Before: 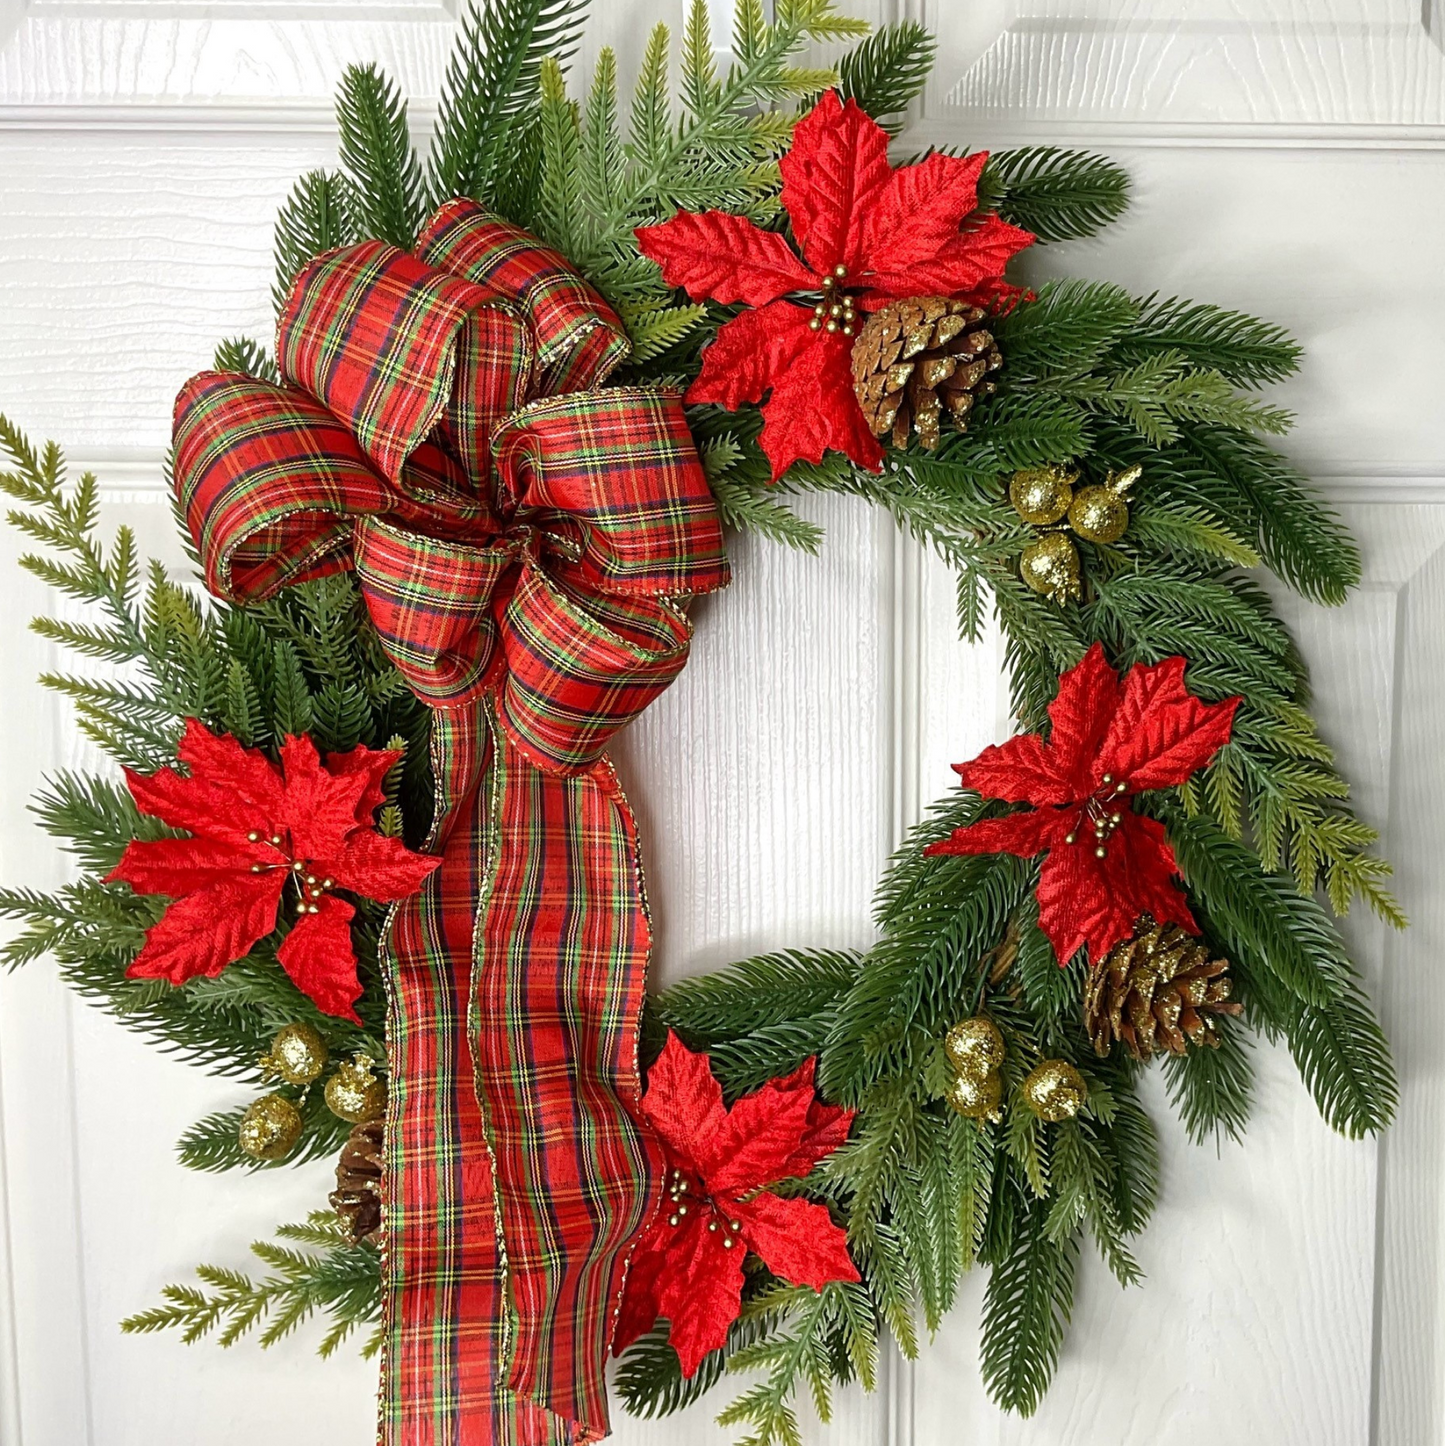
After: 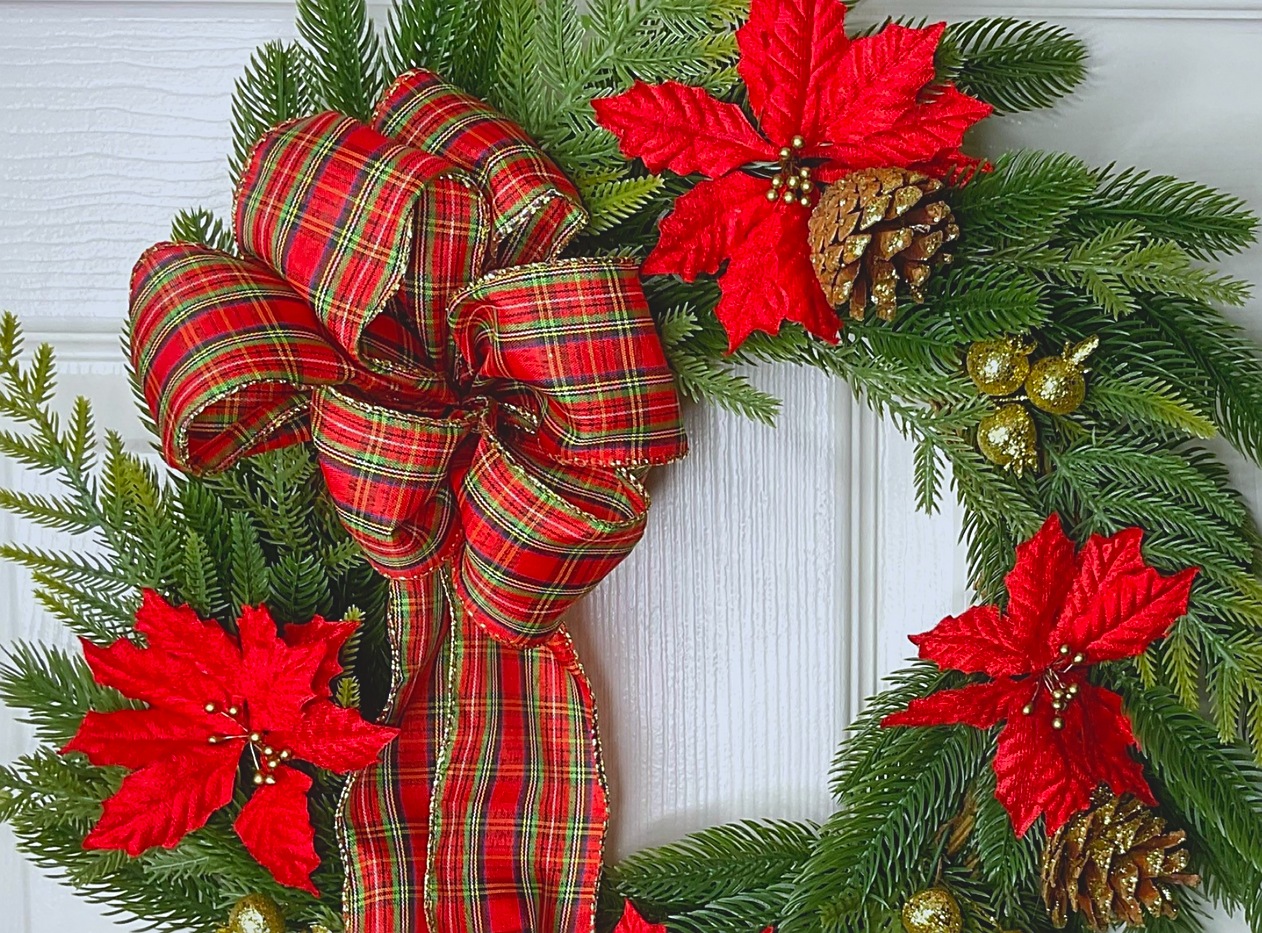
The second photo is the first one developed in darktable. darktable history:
white balance: red 0.967, blue 1.049
shadows and highlights: radius 337.17, shadows 29.01, soften with gaussian
crop: left 3.015%, top 8.969%, right 9.647%, bottom 26.457%
sharpen: on, module defaults
contrast brightness saturation: contrast -0.19, saturation 0.19
